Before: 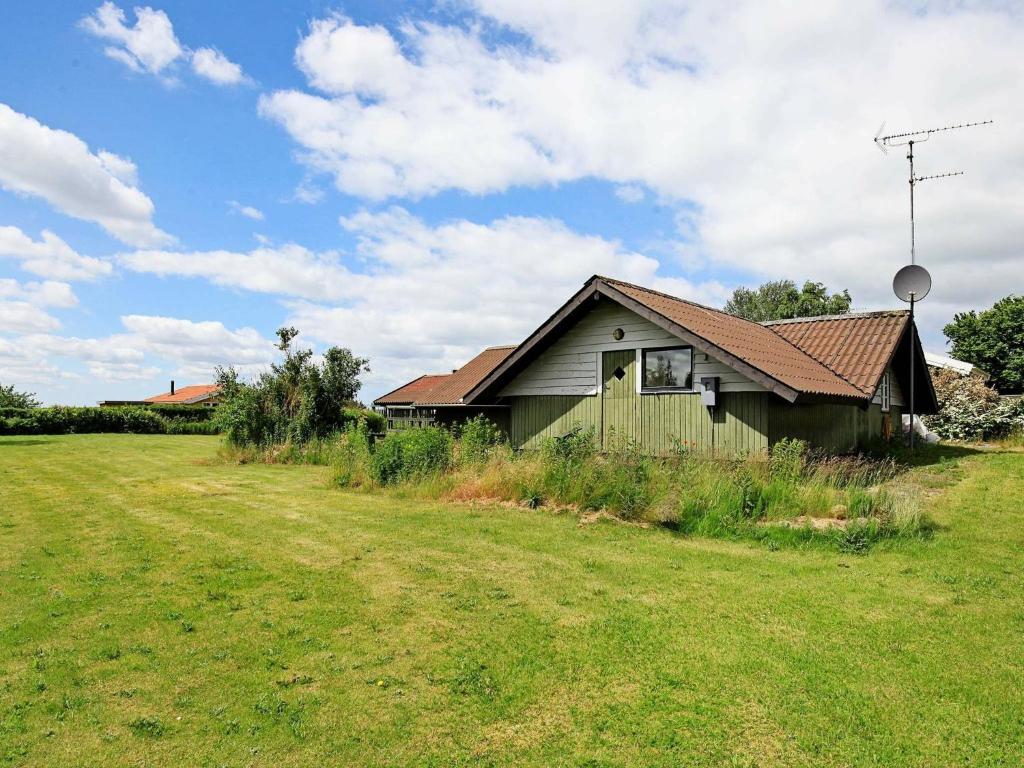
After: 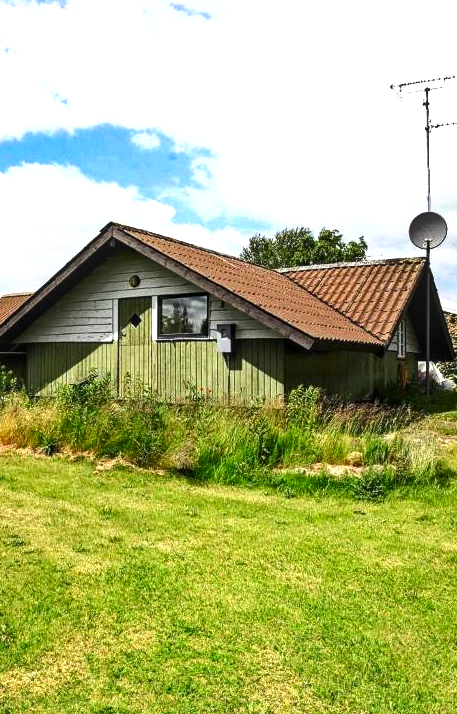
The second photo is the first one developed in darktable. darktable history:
crop: left 47.276%, top 6.943%, right 8.03%
exposure: black level correction 0, exposure 0.701 EV, compensate highlight preservation false
local contrast: on, module defaults
shadows and highlights: radius 337.08, shadows 28.93, soften with gaussian
